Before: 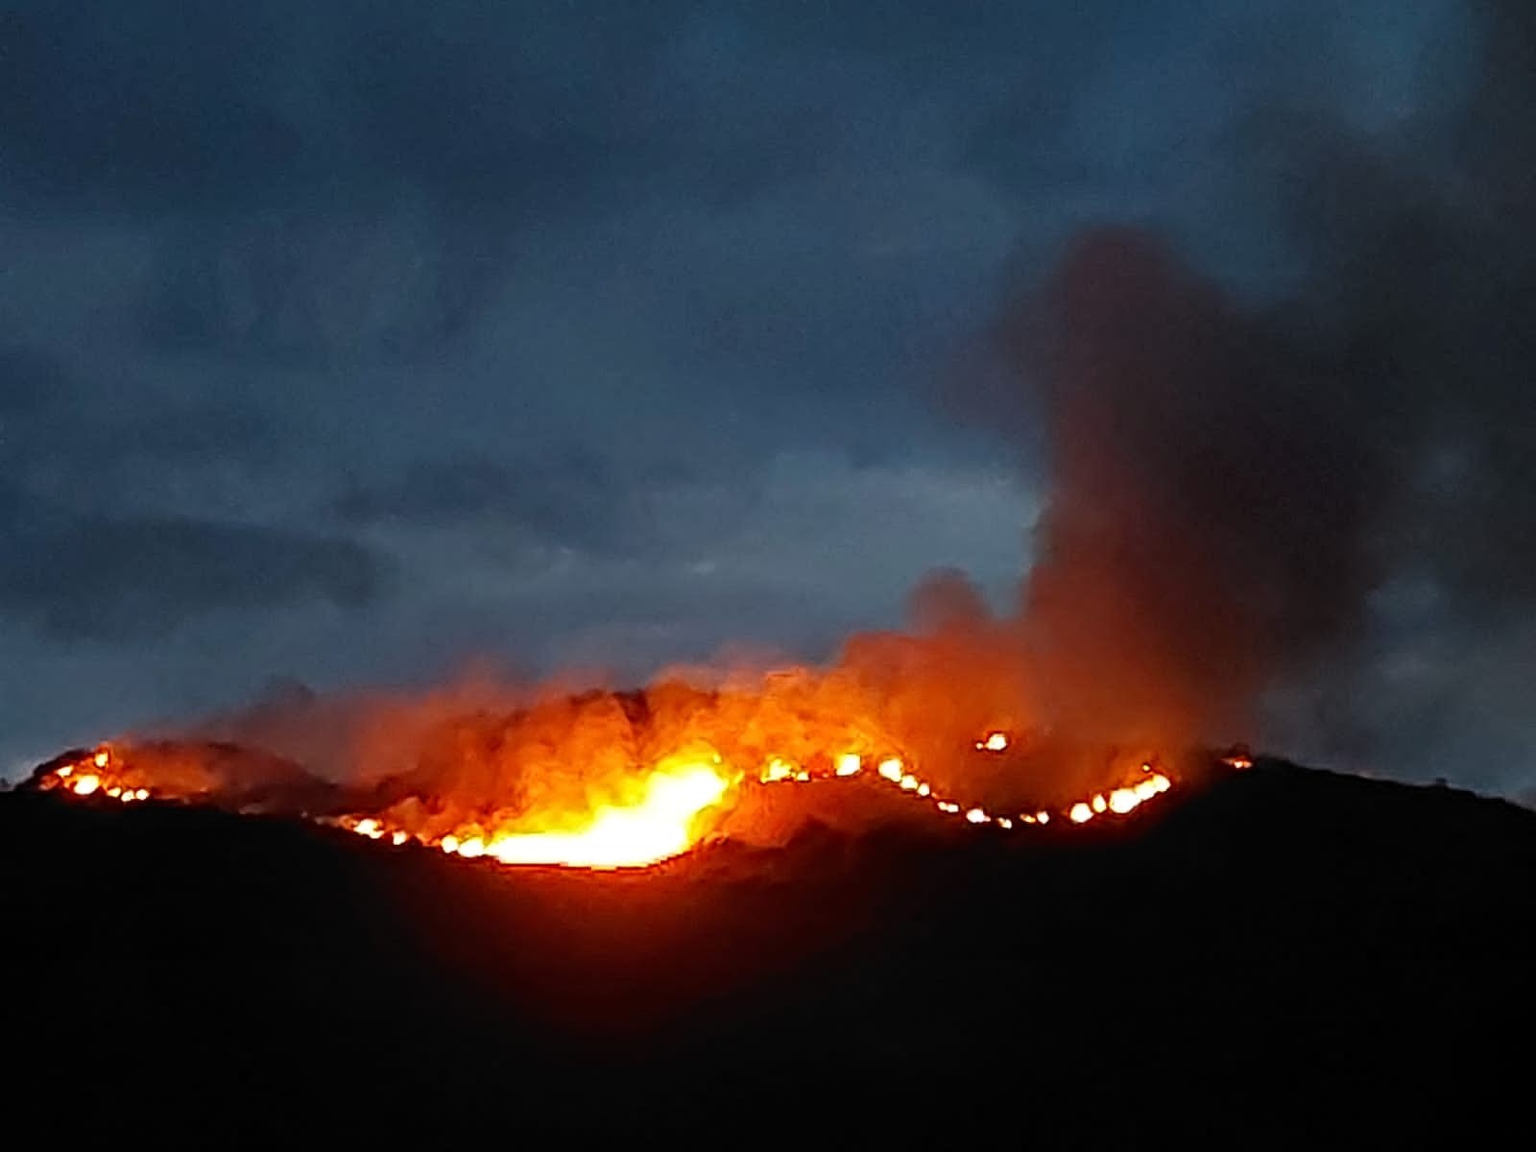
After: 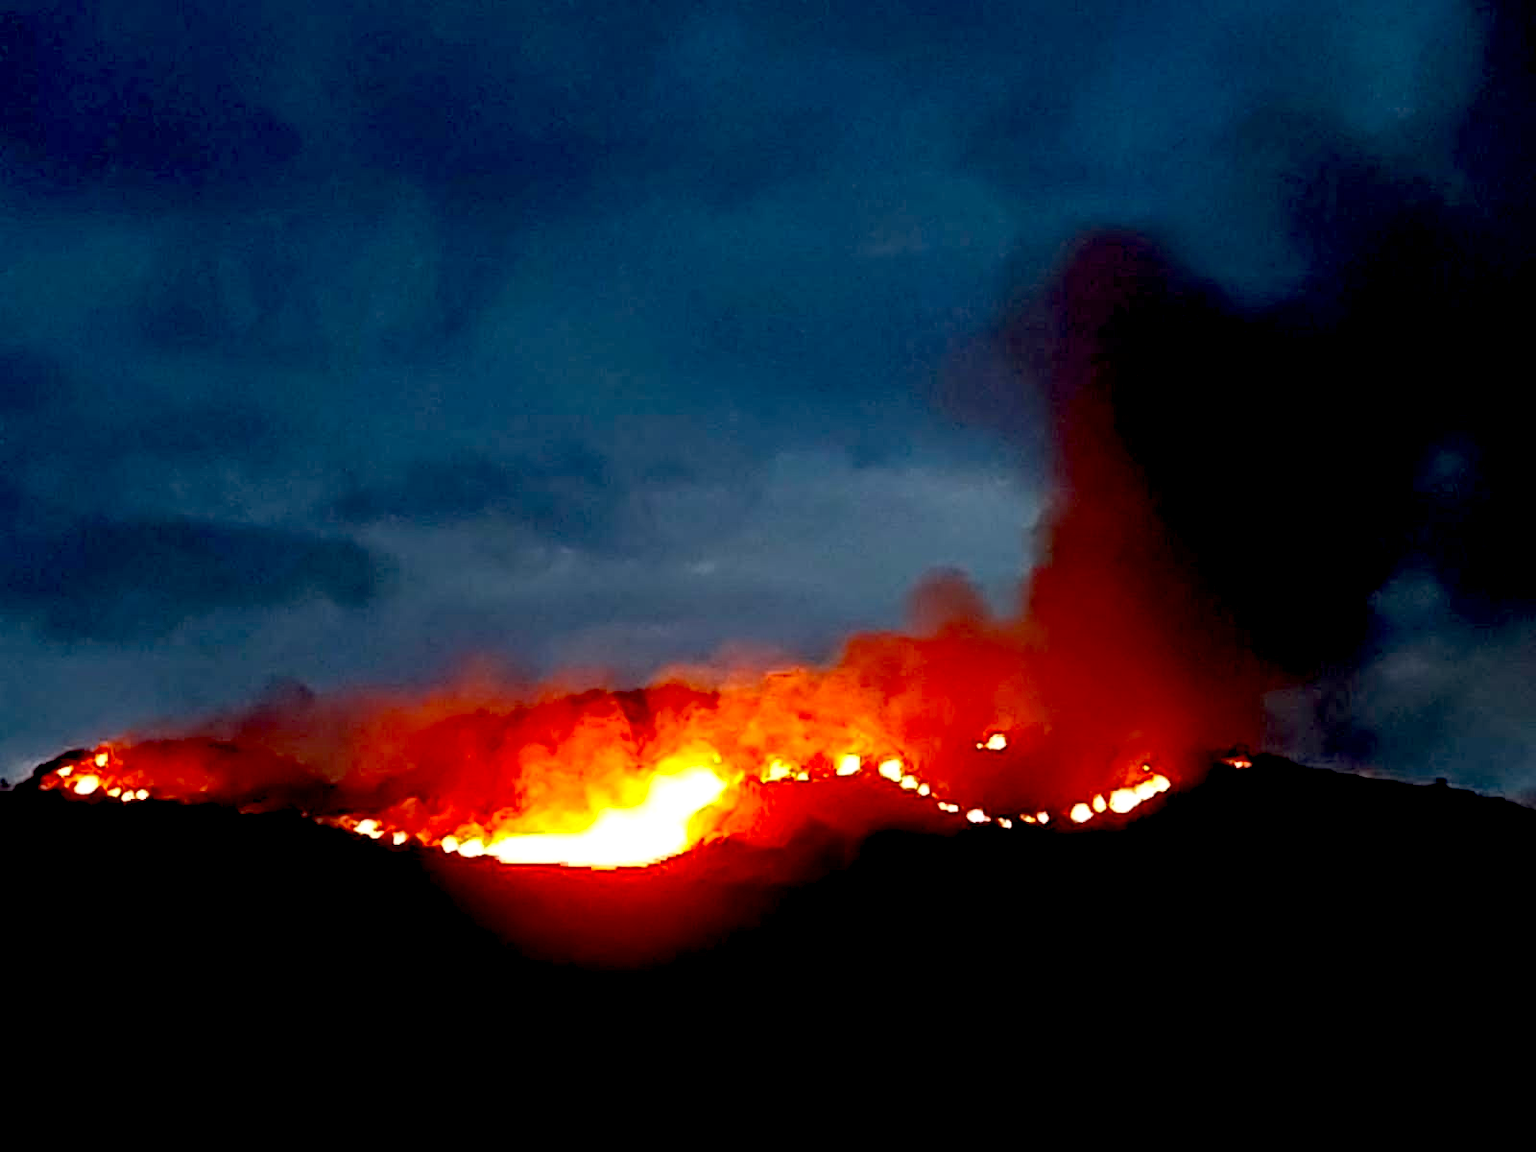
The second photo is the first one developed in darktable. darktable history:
color contrast: green-magenta contrast 1.2, blue-yellow contrast 1.2
exposure: black level correction 0.025, exposure 0.182 EV, compensate highlight preservation false
